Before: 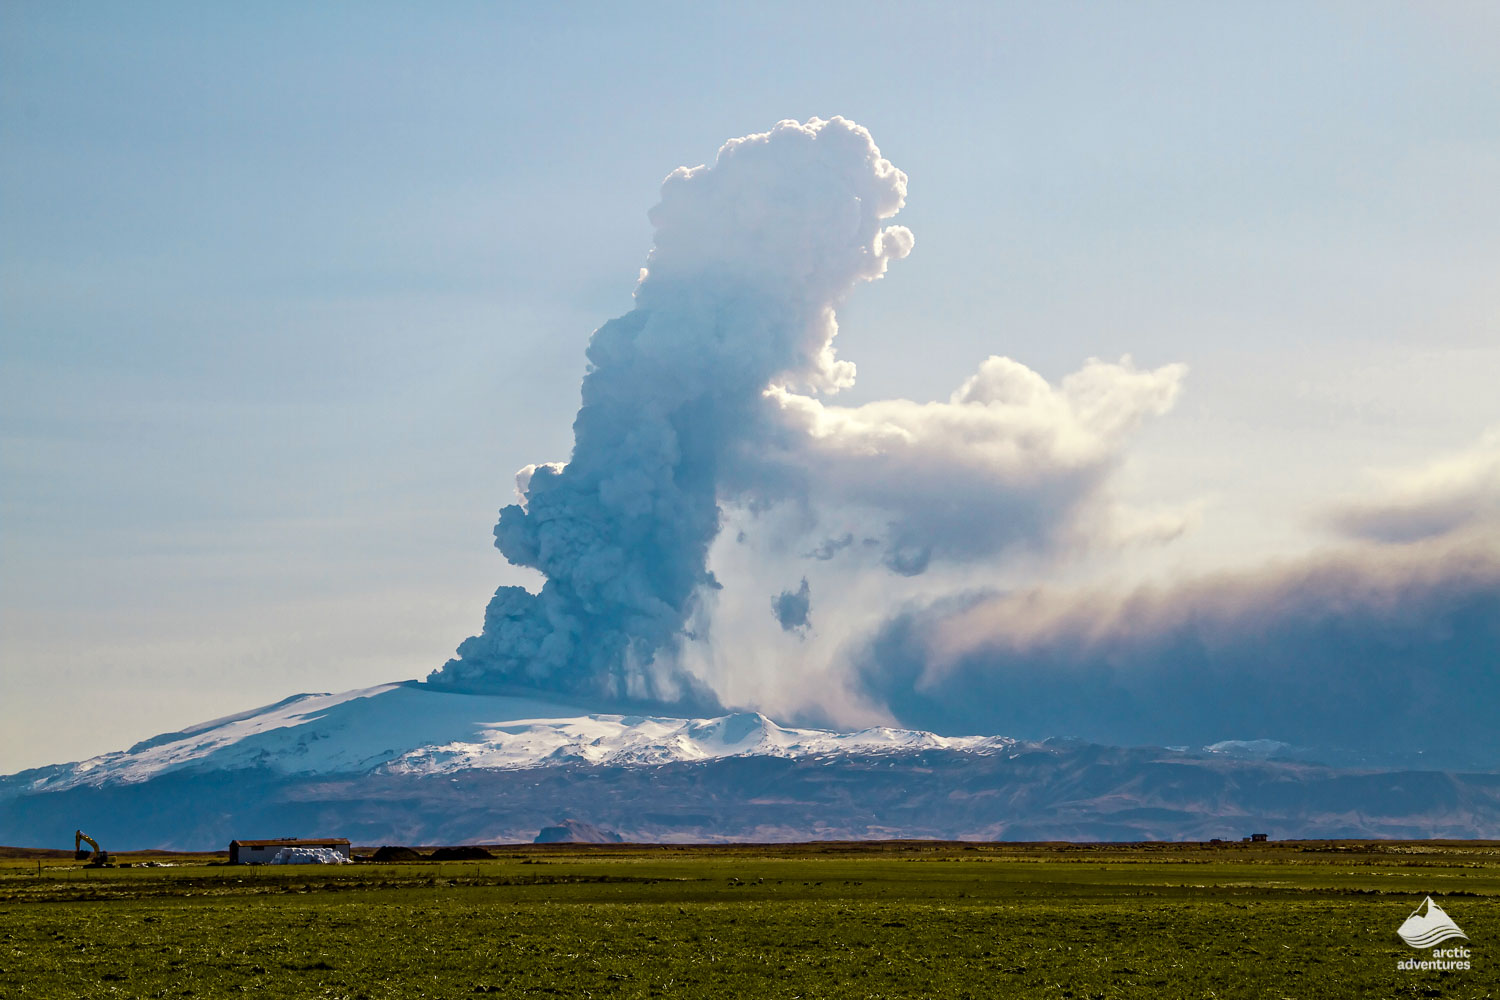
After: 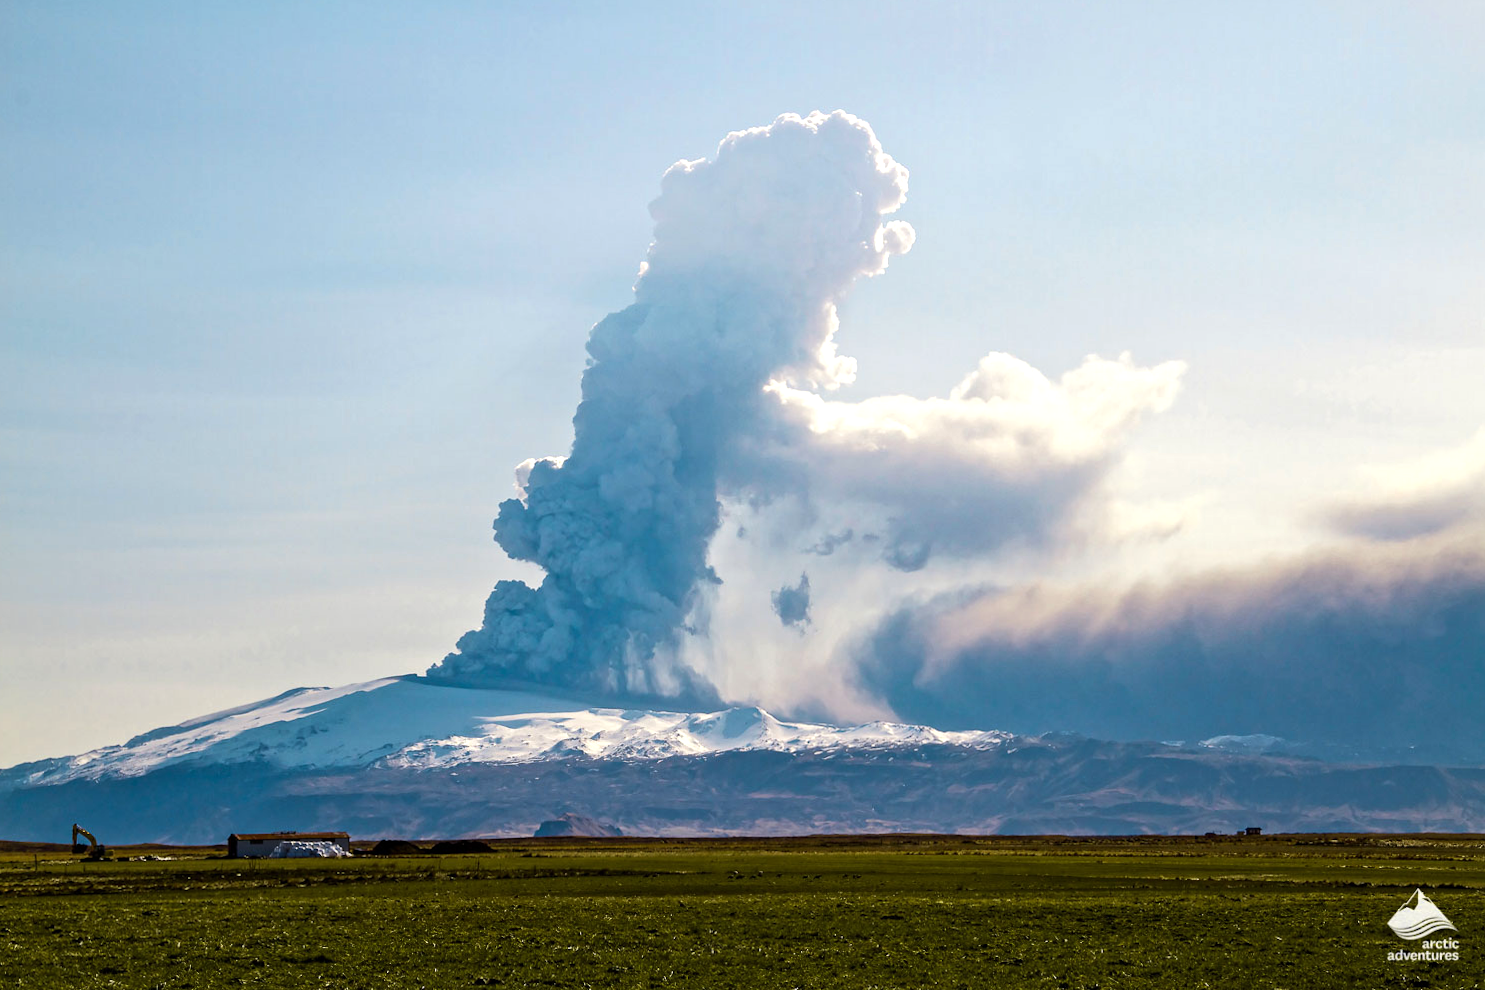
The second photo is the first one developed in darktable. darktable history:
tone equalizer: -8 EV -0.417 EV, -7 EV -0.389 EV, -6 EV -0.333 EV, -5 EV -0.222 EV, -3 EV 0.222 EV, -2 EV 0.333 EV, -1 EV 0.389 EV, +0 EV 0.417 EV, edges refinement/feathering 500, mask exposure compensation -1.57 EV, preserve details no
rotate and perspective: rotation 0.174°, lens shift (vertical) 0.013, lens shift (horizontal) 0.019, shear 0.001, automatic cropping original format, crop left 0.007, crop right 0.991, crop top 0.016, crop bottom 0.997
